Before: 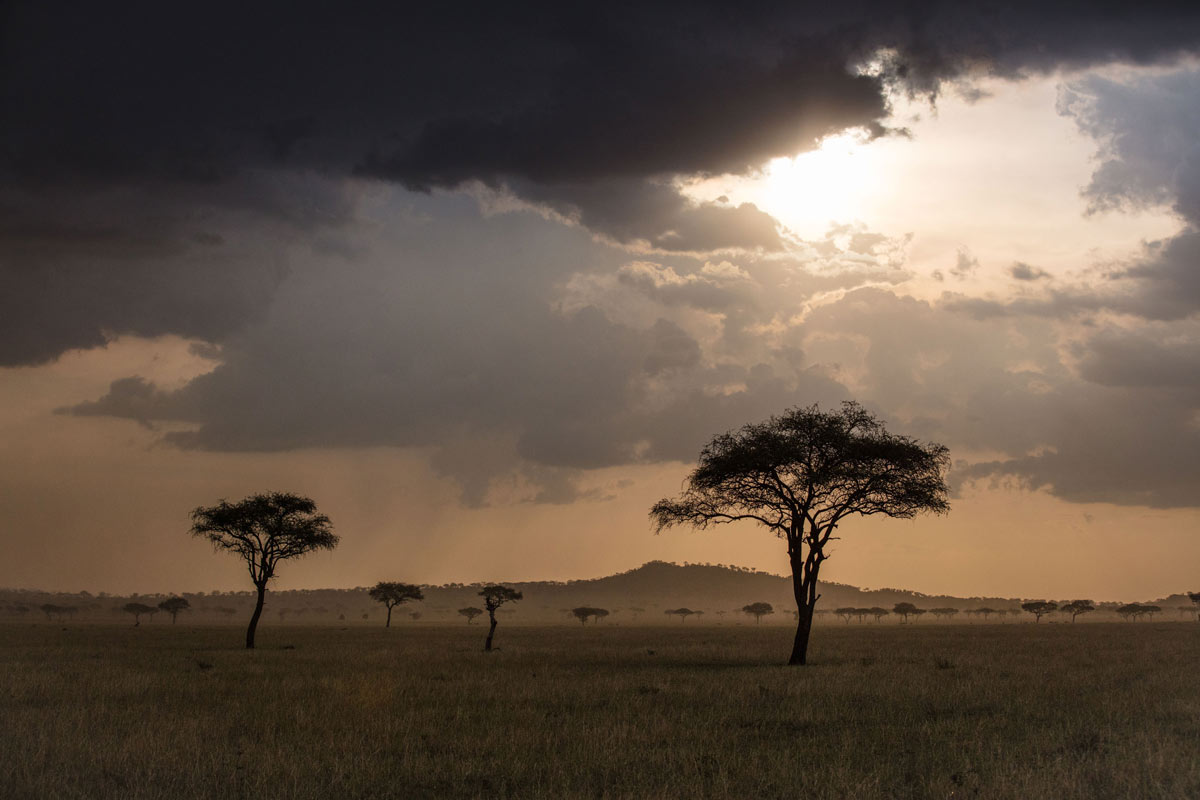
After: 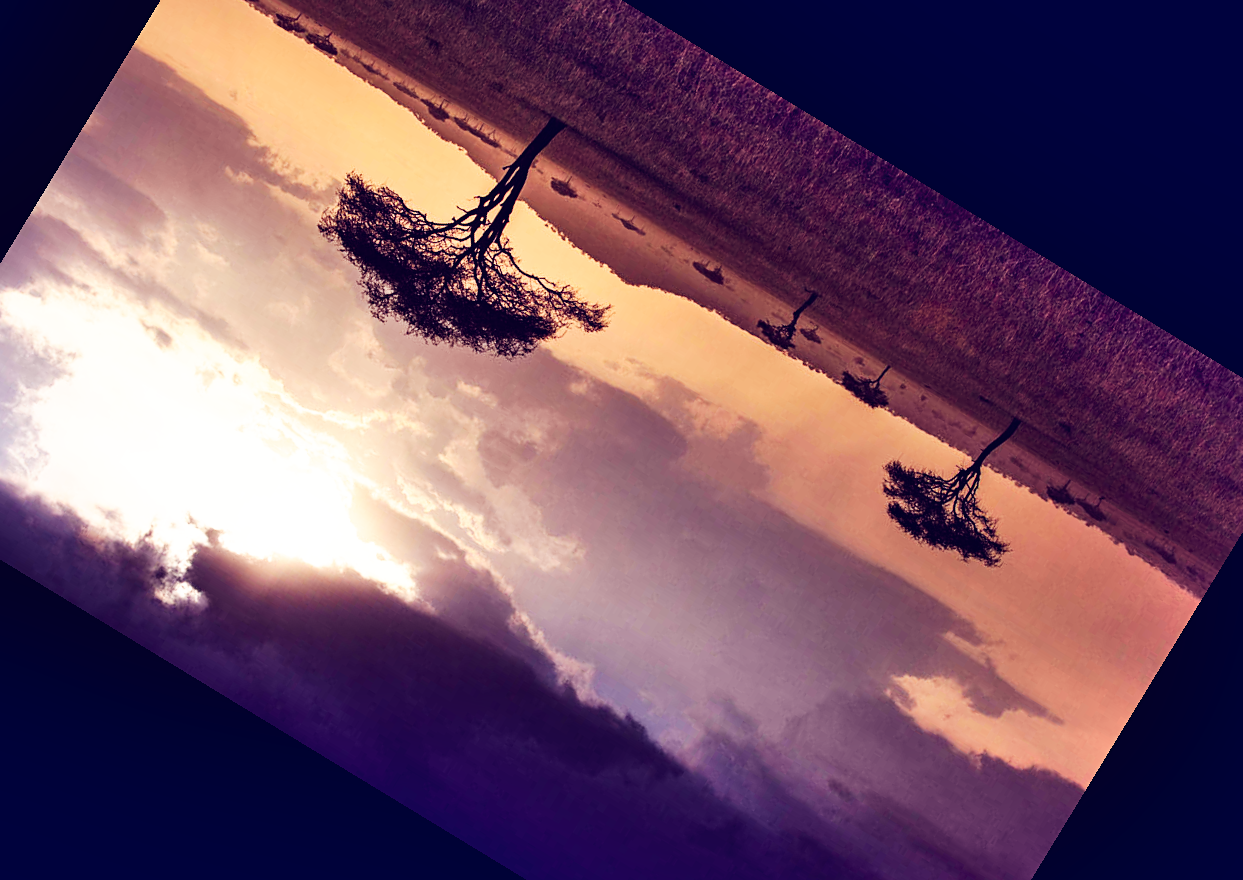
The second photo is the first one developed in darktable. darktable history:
sharpen: amount 0.2
haze removal: compatibility mode true, adaptive false
crop and rotate: angle 148.68°, left 9.111%, top 15.603%, right 4.588%, bottom 17.041%
base curve: curves: ch0 [(0, 0) (0.007, 0.004) (0.027, 0.03) (0.046, 0.07) (0.207, 0.54) (0.442, 0.872) (0.673, 0.972) (1, 1)], preserve colors none
shadows and highlights: low approximation 0.01, soften with gaussian
color balance: lift [1.001, 0.997, 0.99, 1.01], gamma [1.007, 1, 0.975, 1.025], gain [1, 1.065, 1.052, 0.935], contrast 13.25%
